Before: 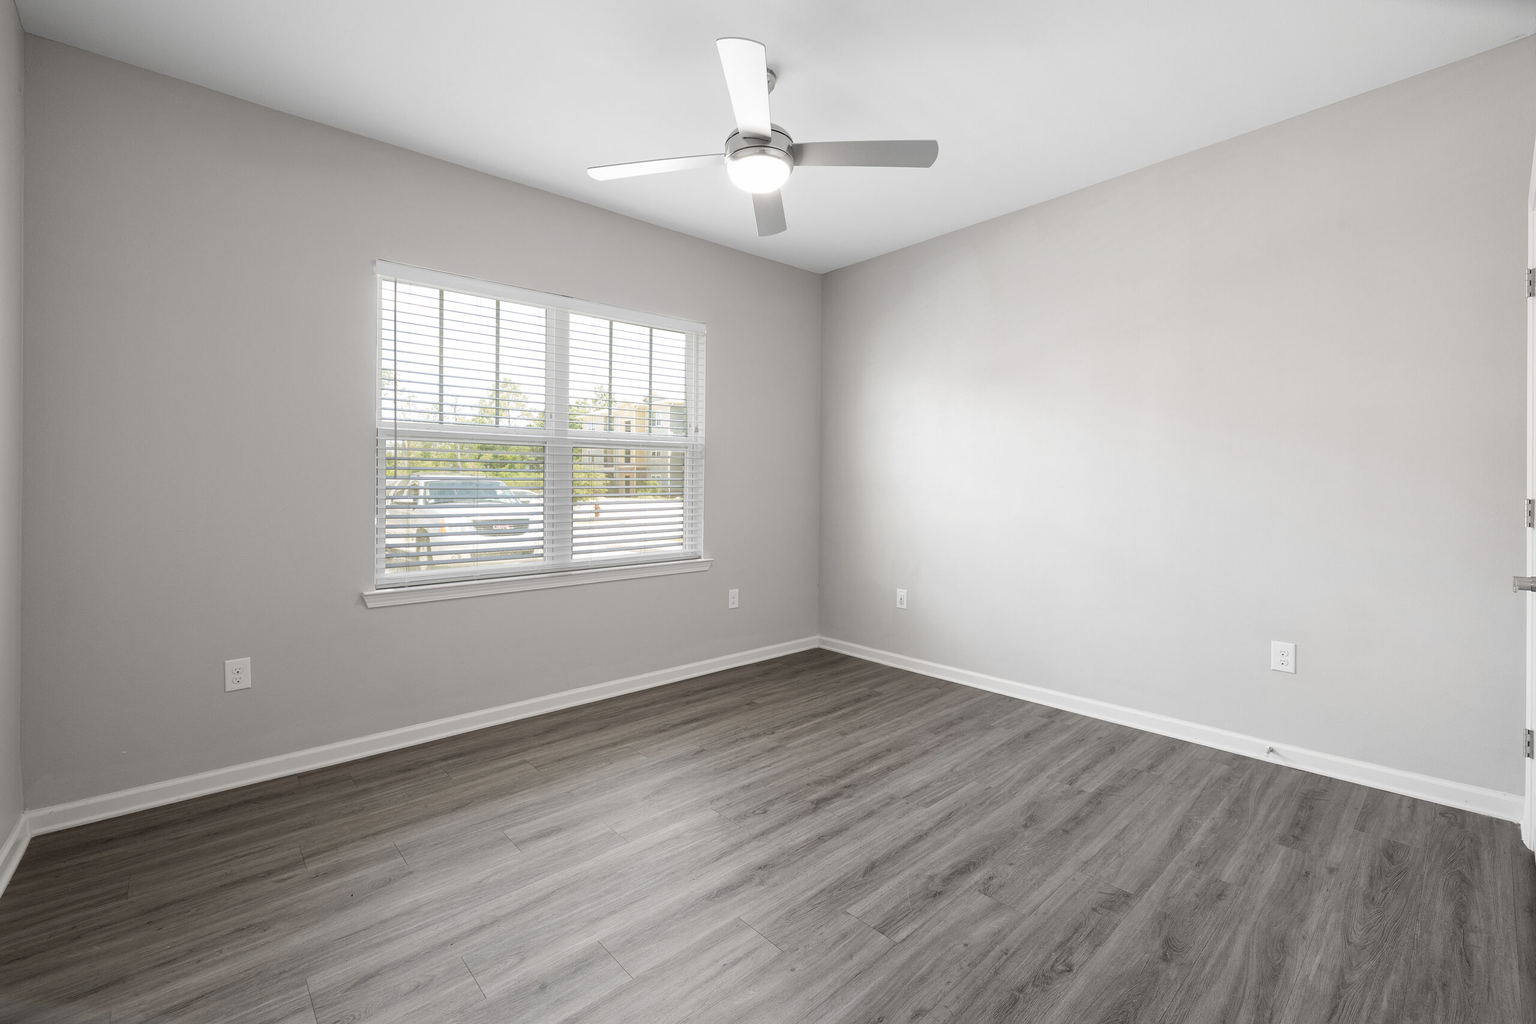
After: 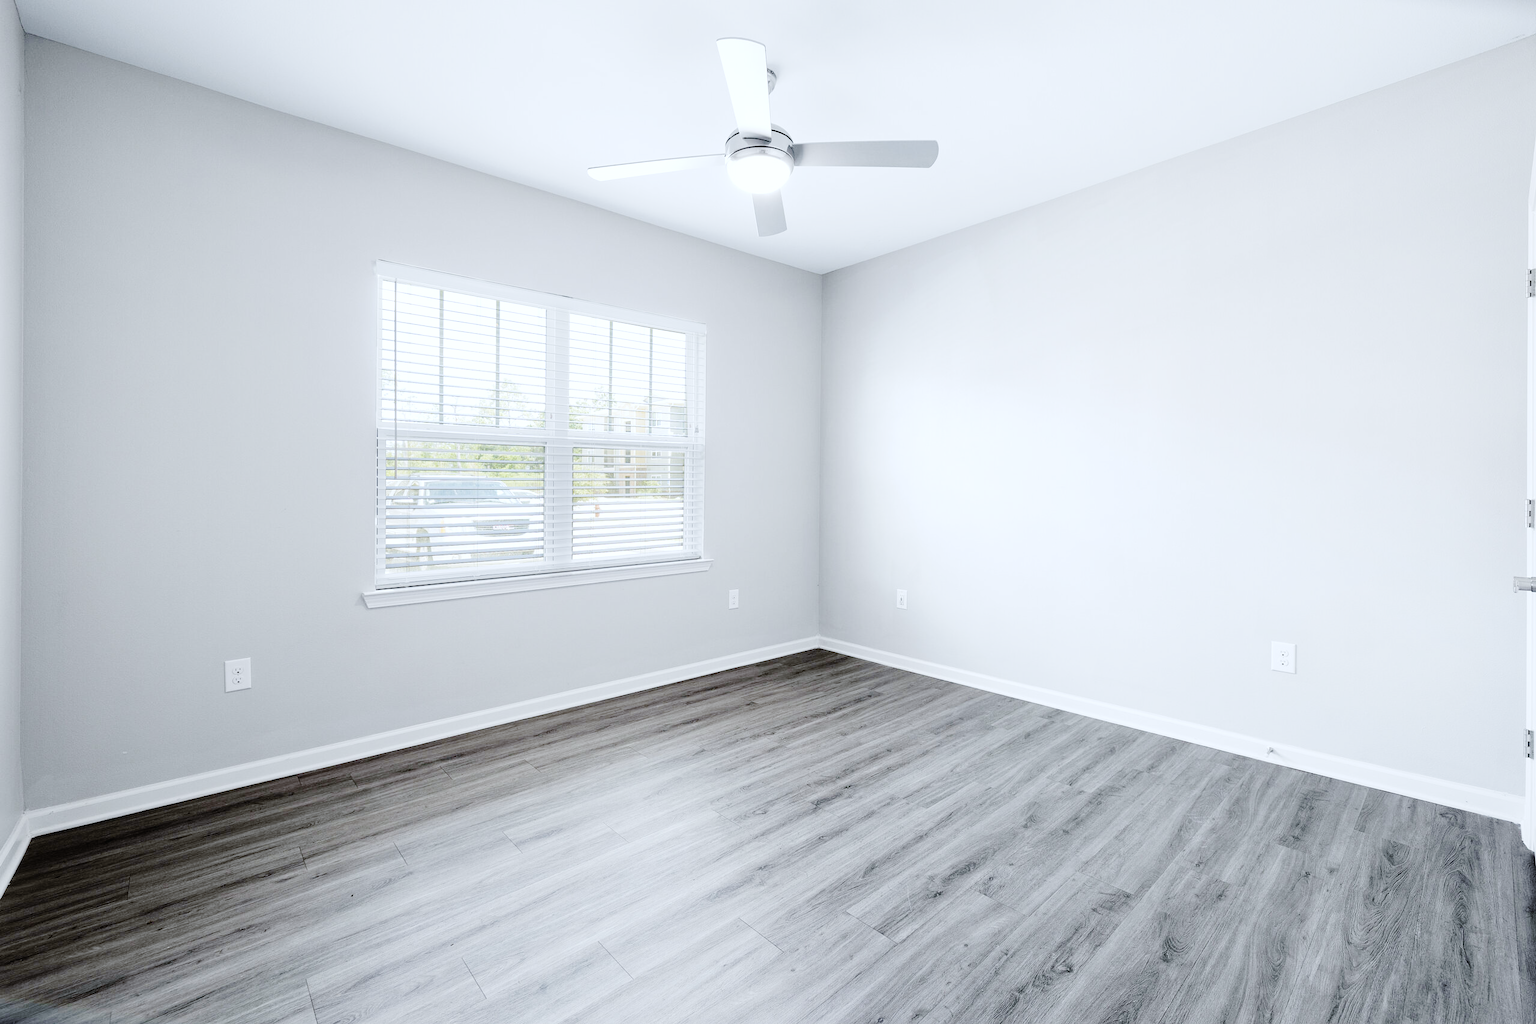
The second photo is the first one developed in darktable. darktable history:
color balance rgb: shadows lift › luminance -10%, highlights gain › luminance 10%, saturation formula JzAzBz (2021)
base curve: curves: ch0 [(0, 0) (0.036, 0.01) (0.123, 0.254) (0.258, 0.504) (0.507, 0.748) (1, 1)], preserve colors none
white balance: red 0.924, blue 1.095
